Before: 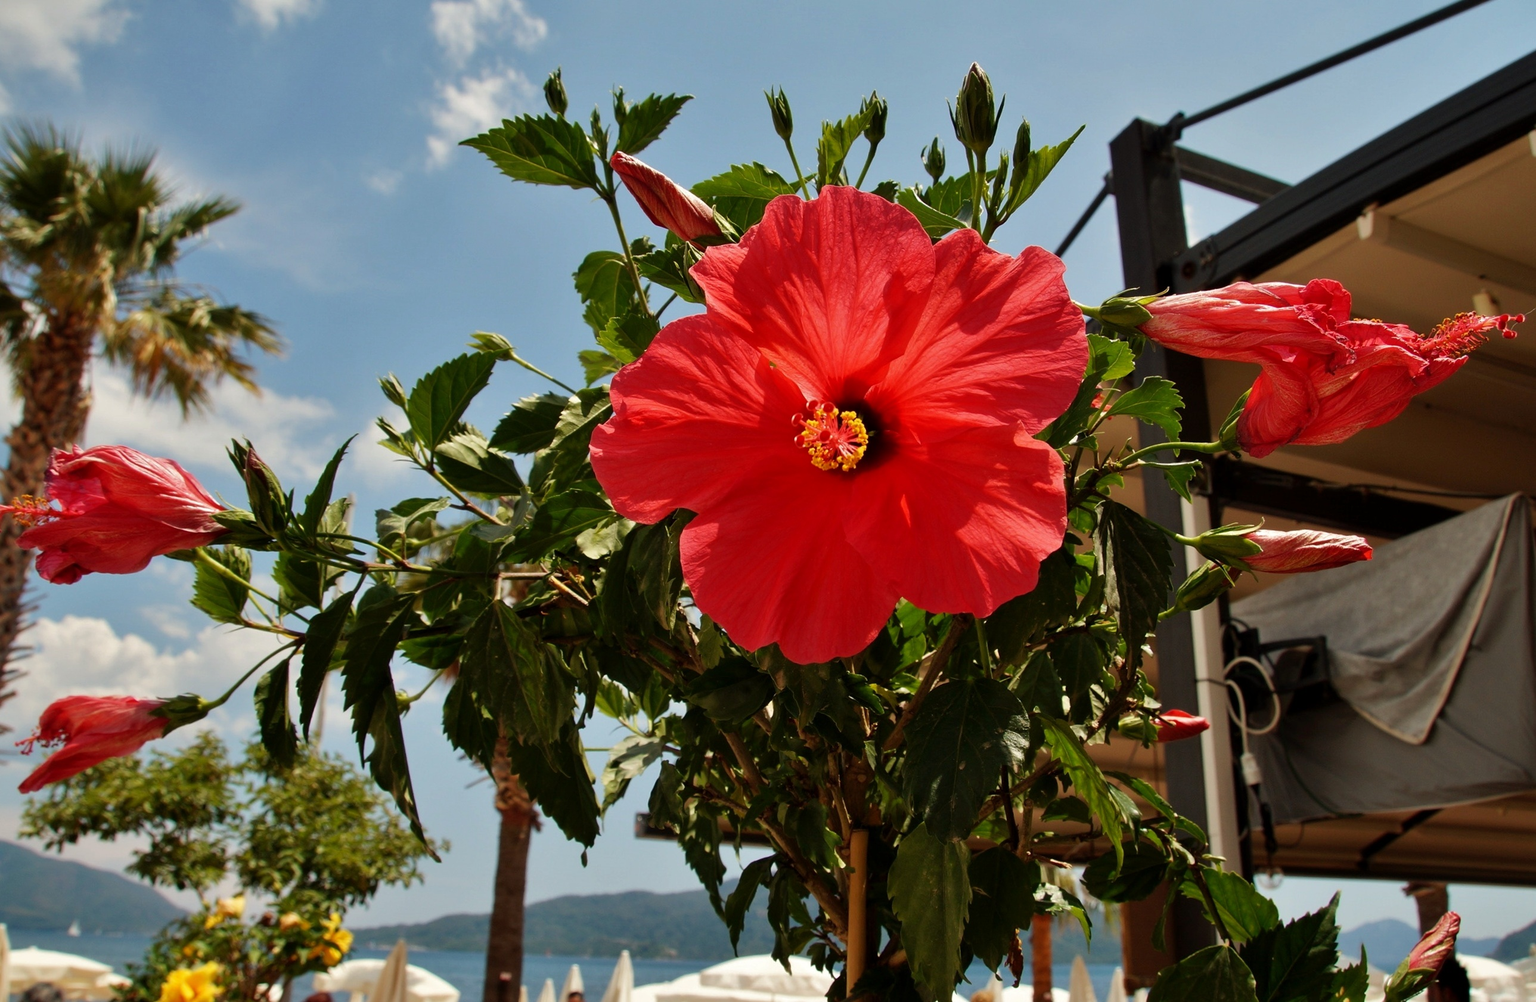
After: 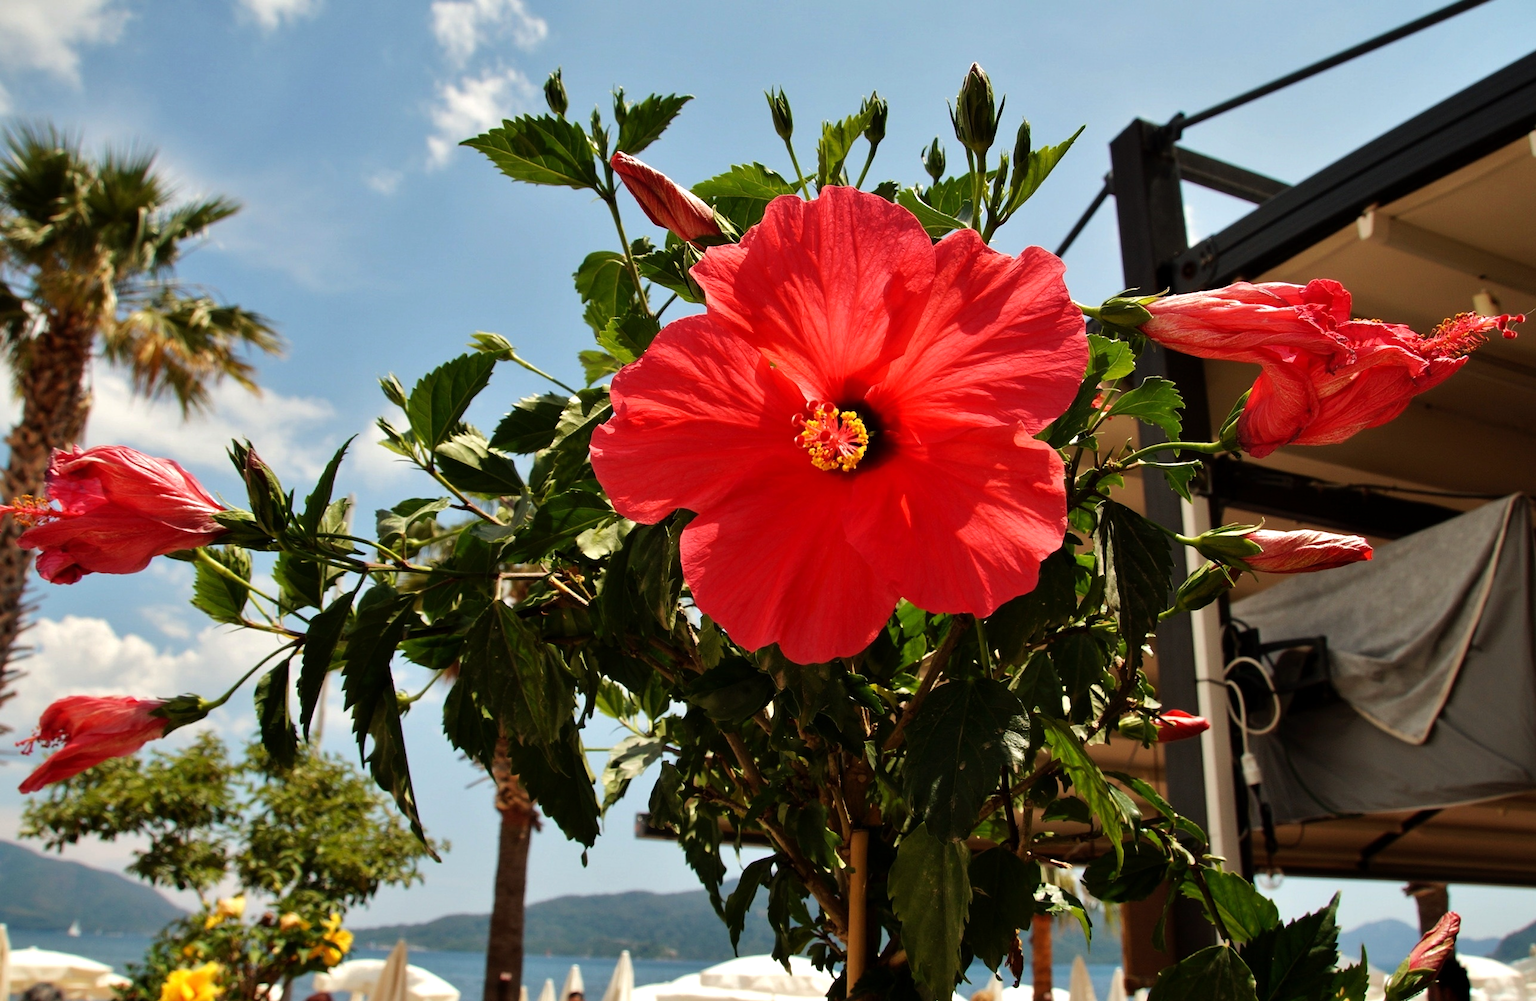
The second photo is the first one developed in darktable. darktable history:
tone equalizer: -8 EV -0.389 EV, -7 EV -0.39 EV, -6 EV -0.35 EV, -5 EV -0.233 EV, -3 EV 0.239 EV, -2 EV 0.335 EV, -1 EV 0.369 EV, +0 EV 0.422 EV, mask exposure compensation -0.495 EV
